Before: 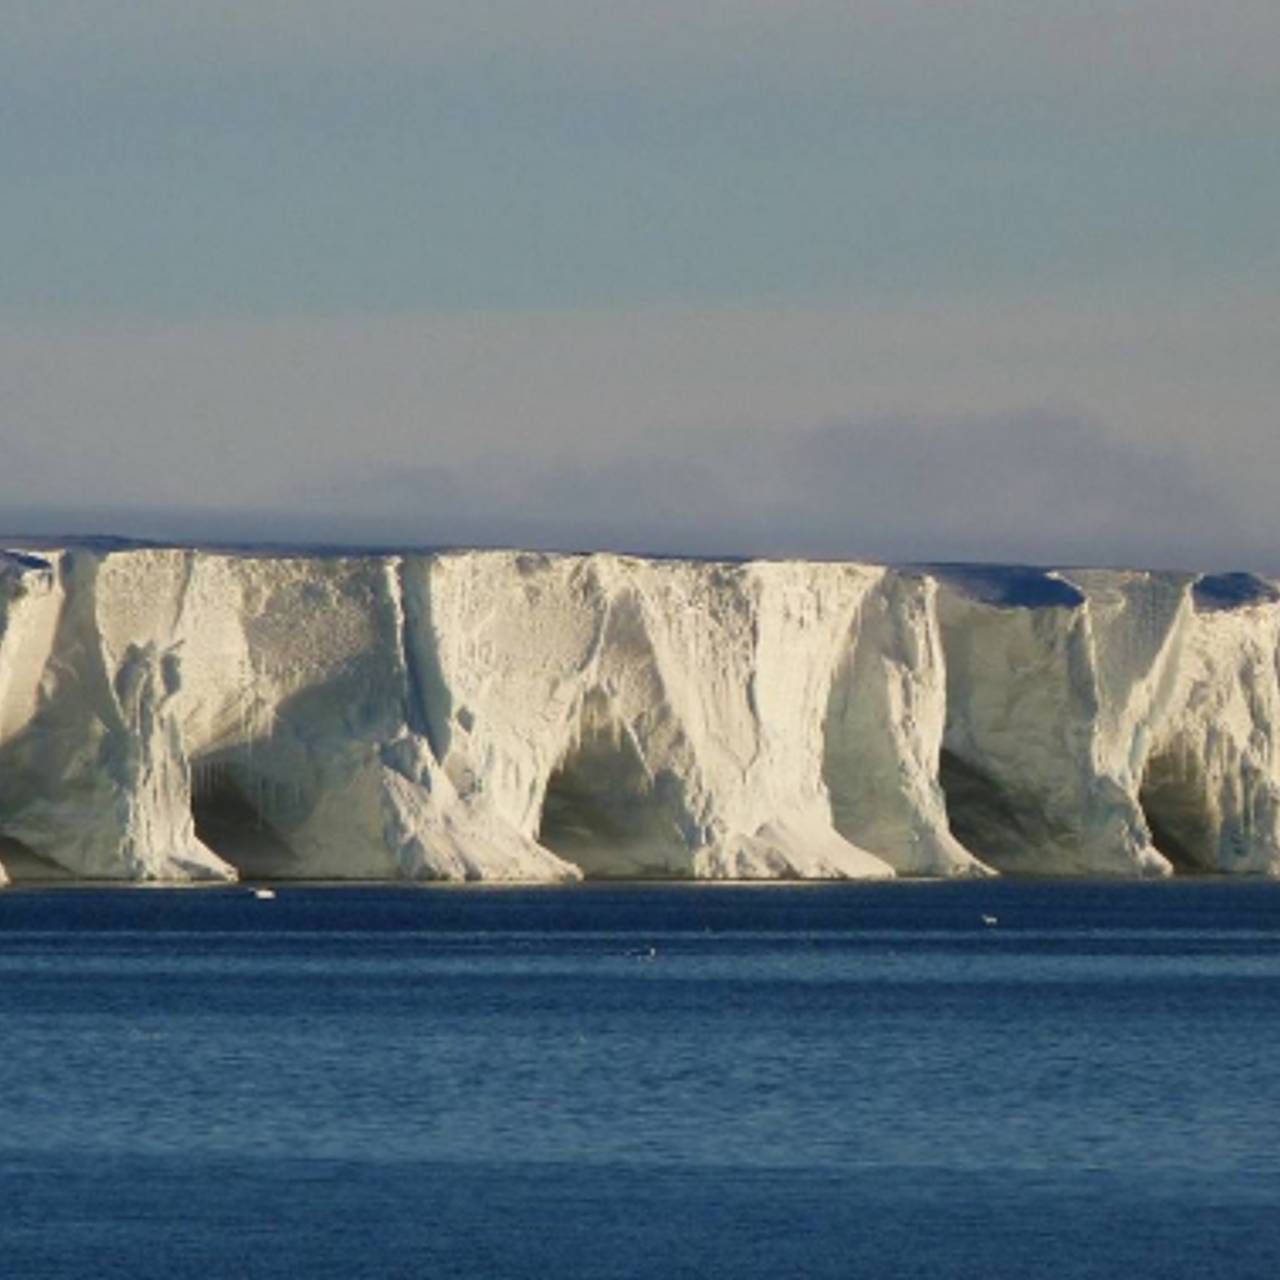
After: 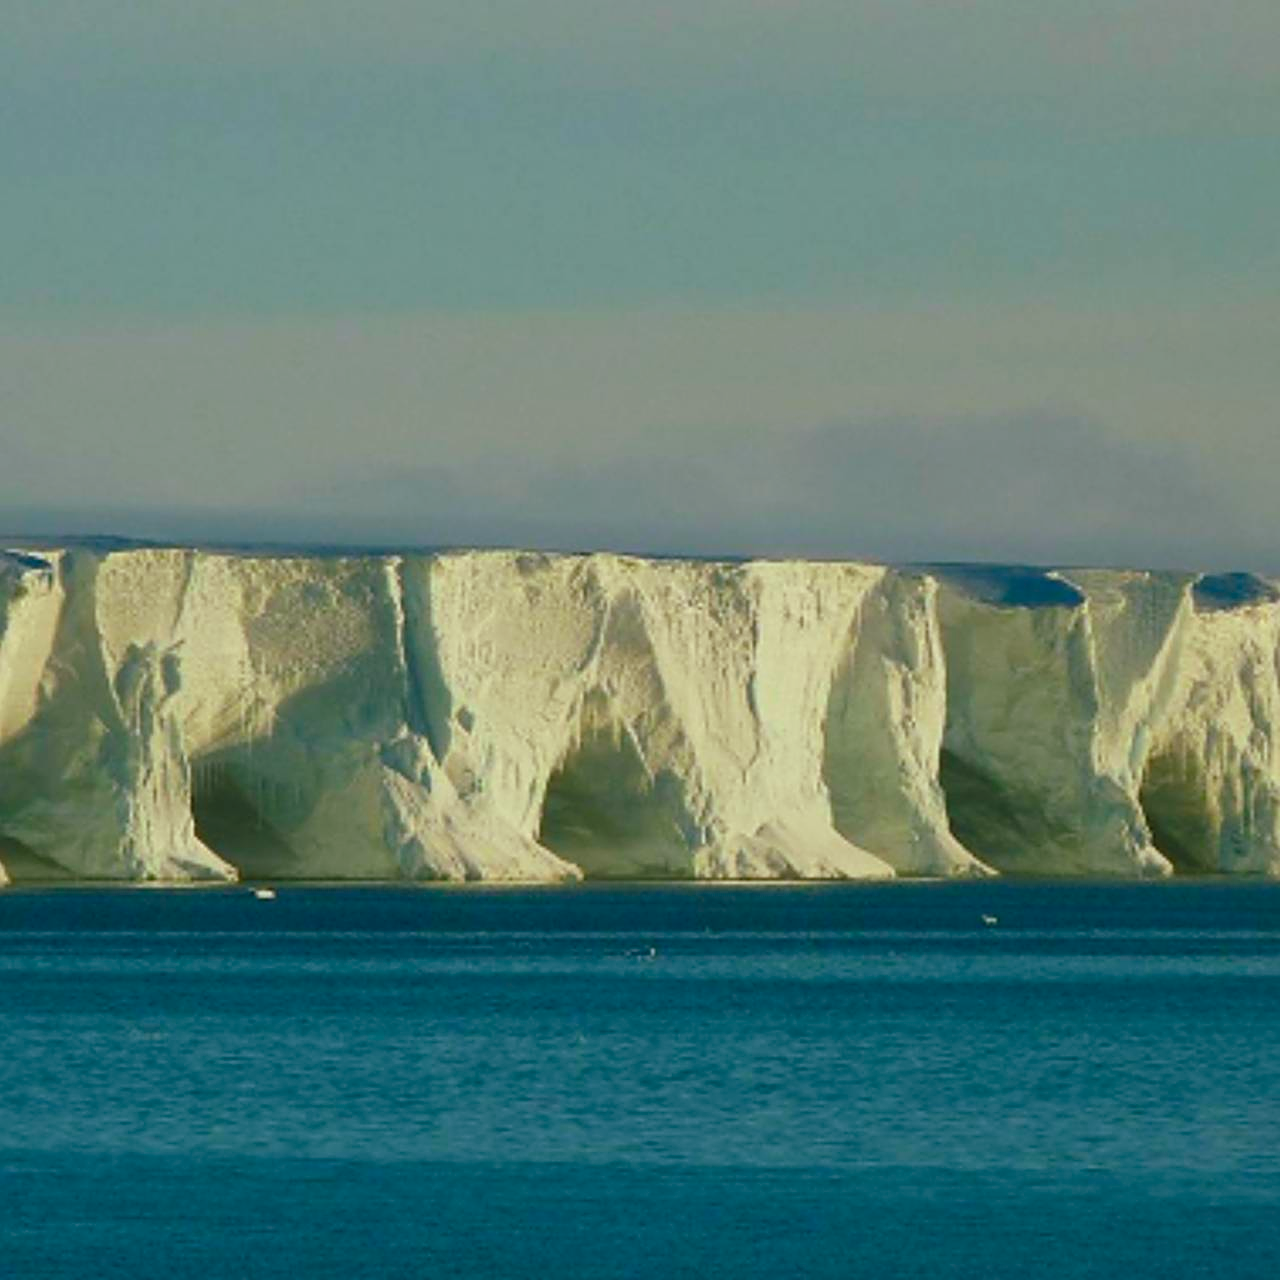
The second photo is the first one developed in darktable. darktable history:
color correction: highlights a* 11.96, highlights b* 11.58
color balance rgb: shadows lift › chroma 11.71%, shadows lift › hue 133.46°, highlights gain › chroma 4%, highlights gain › hue 200.2°, perceptual saturation grading › global saturation 18.05%
sharpen: on, module defaults
lowpass: radius 0.1, contrast 0.85, saturation 1.1, unbound 0
contrast brightness saturation: contrast -0.02, brightness -0.01, saturation 0.03
